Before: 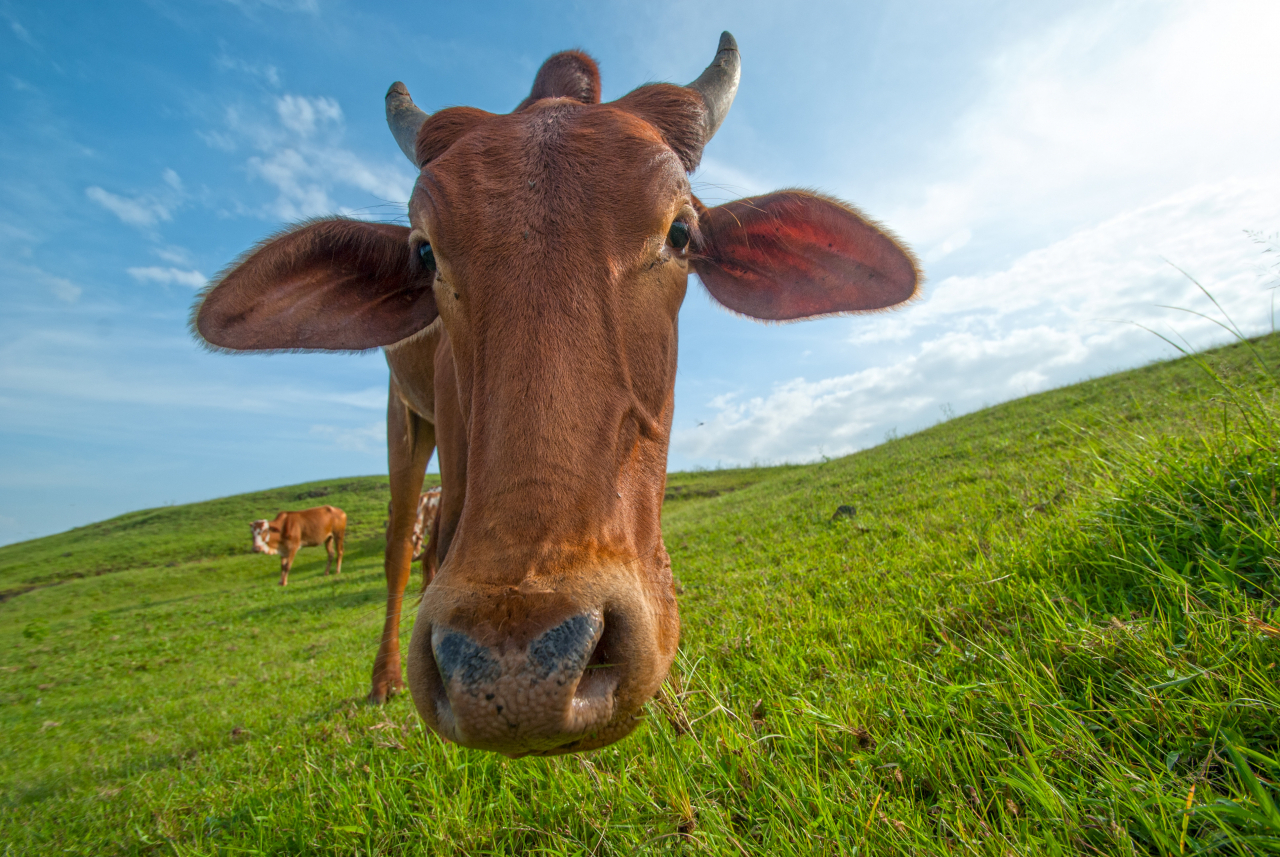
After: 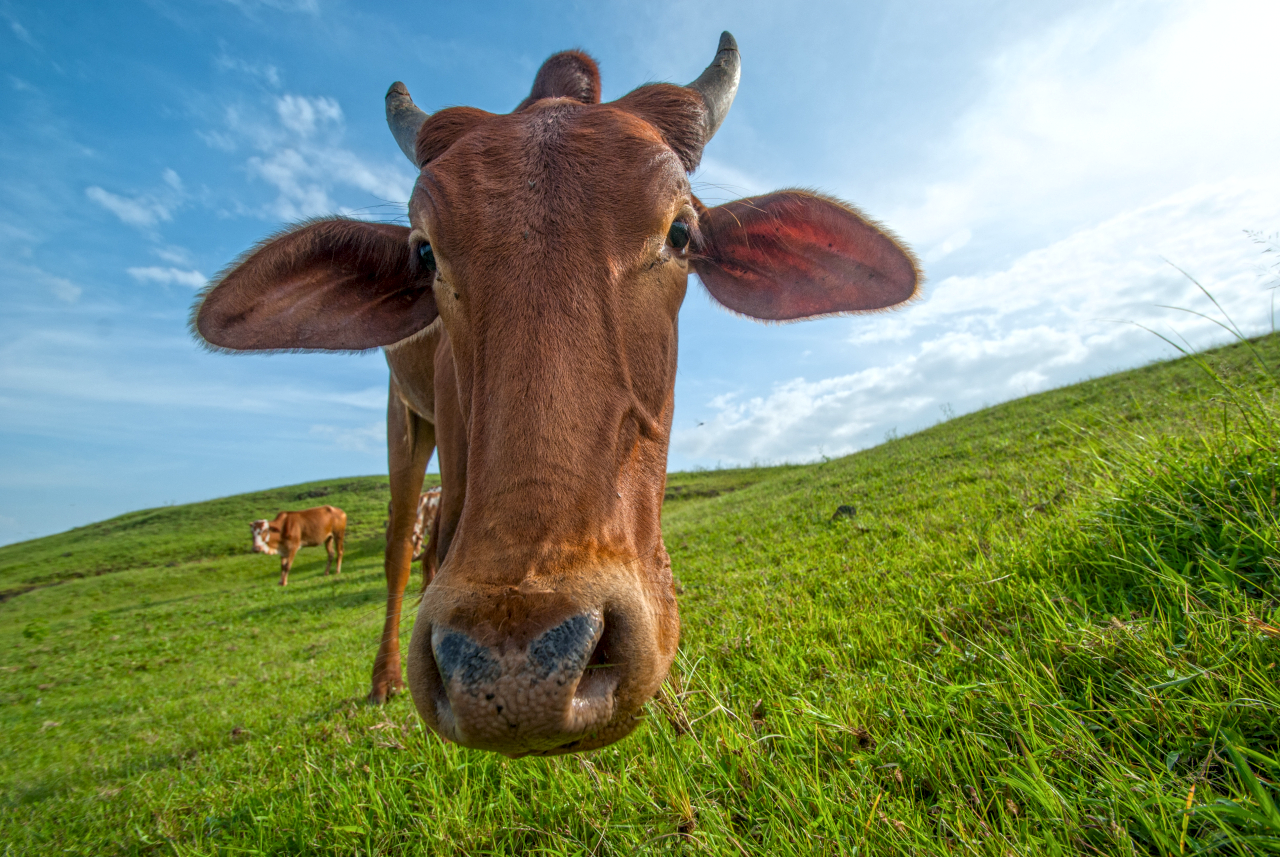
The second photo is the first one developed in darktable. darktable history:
white balance: red 0.982, blue 1.018
local contrast: on, module defaults
